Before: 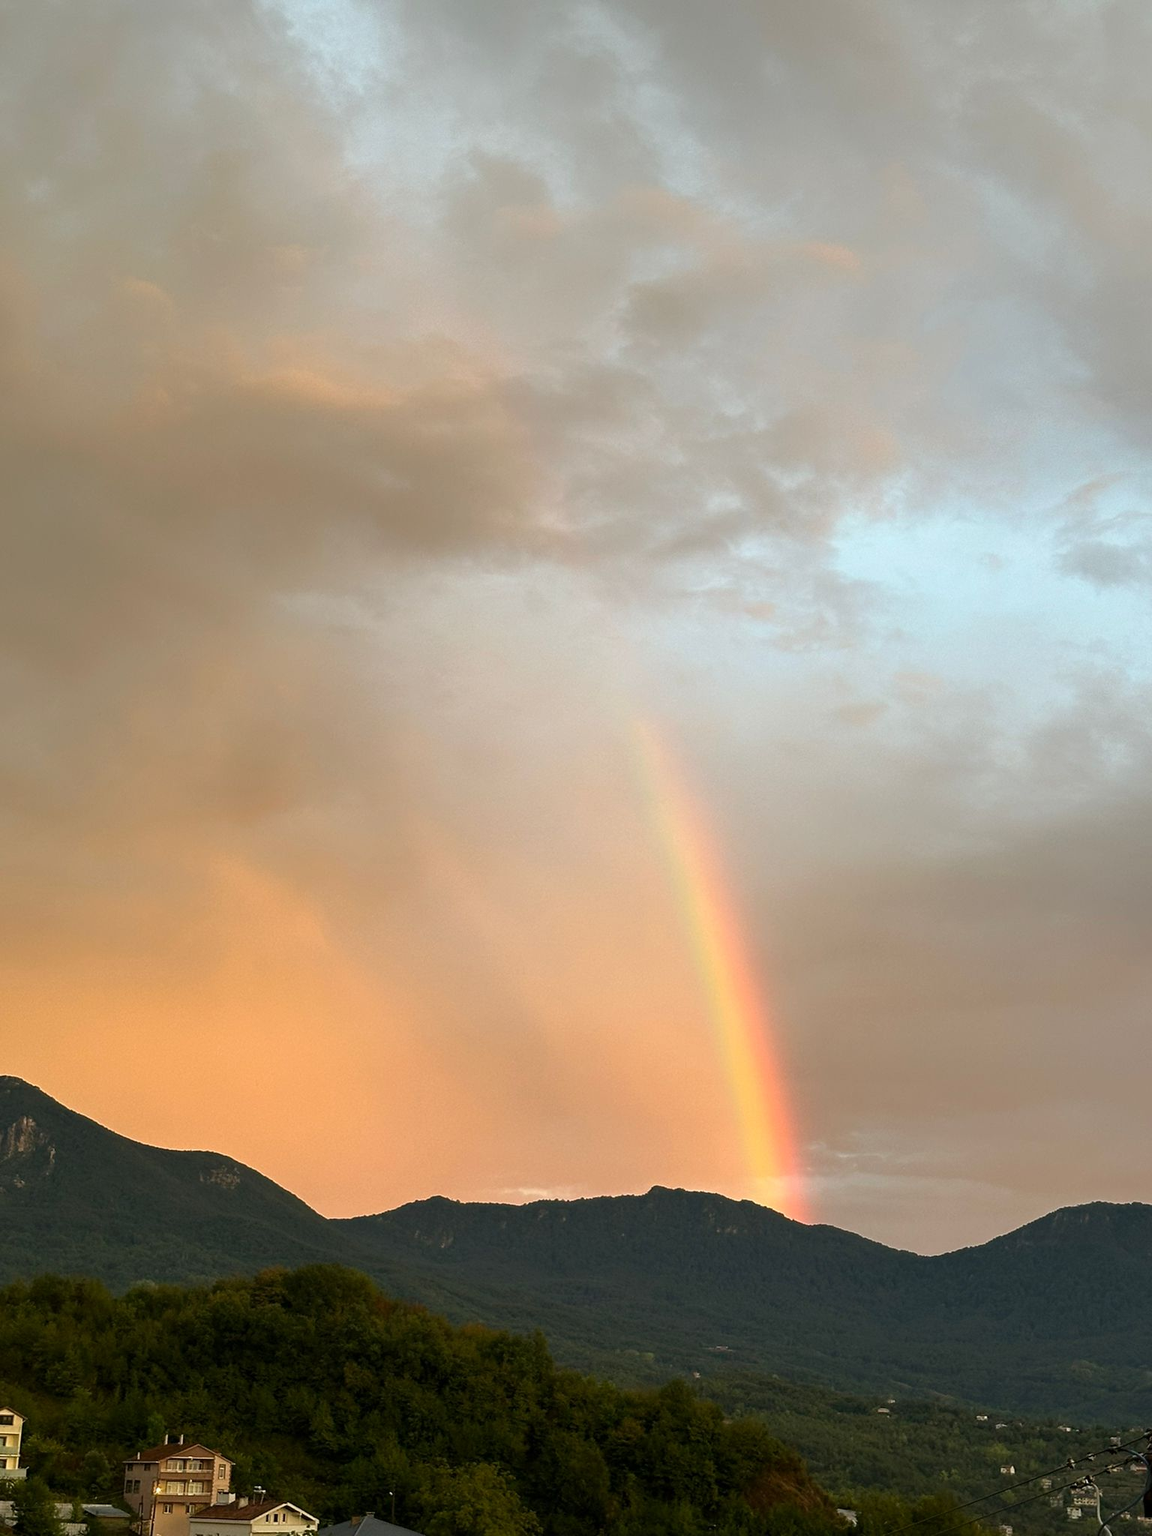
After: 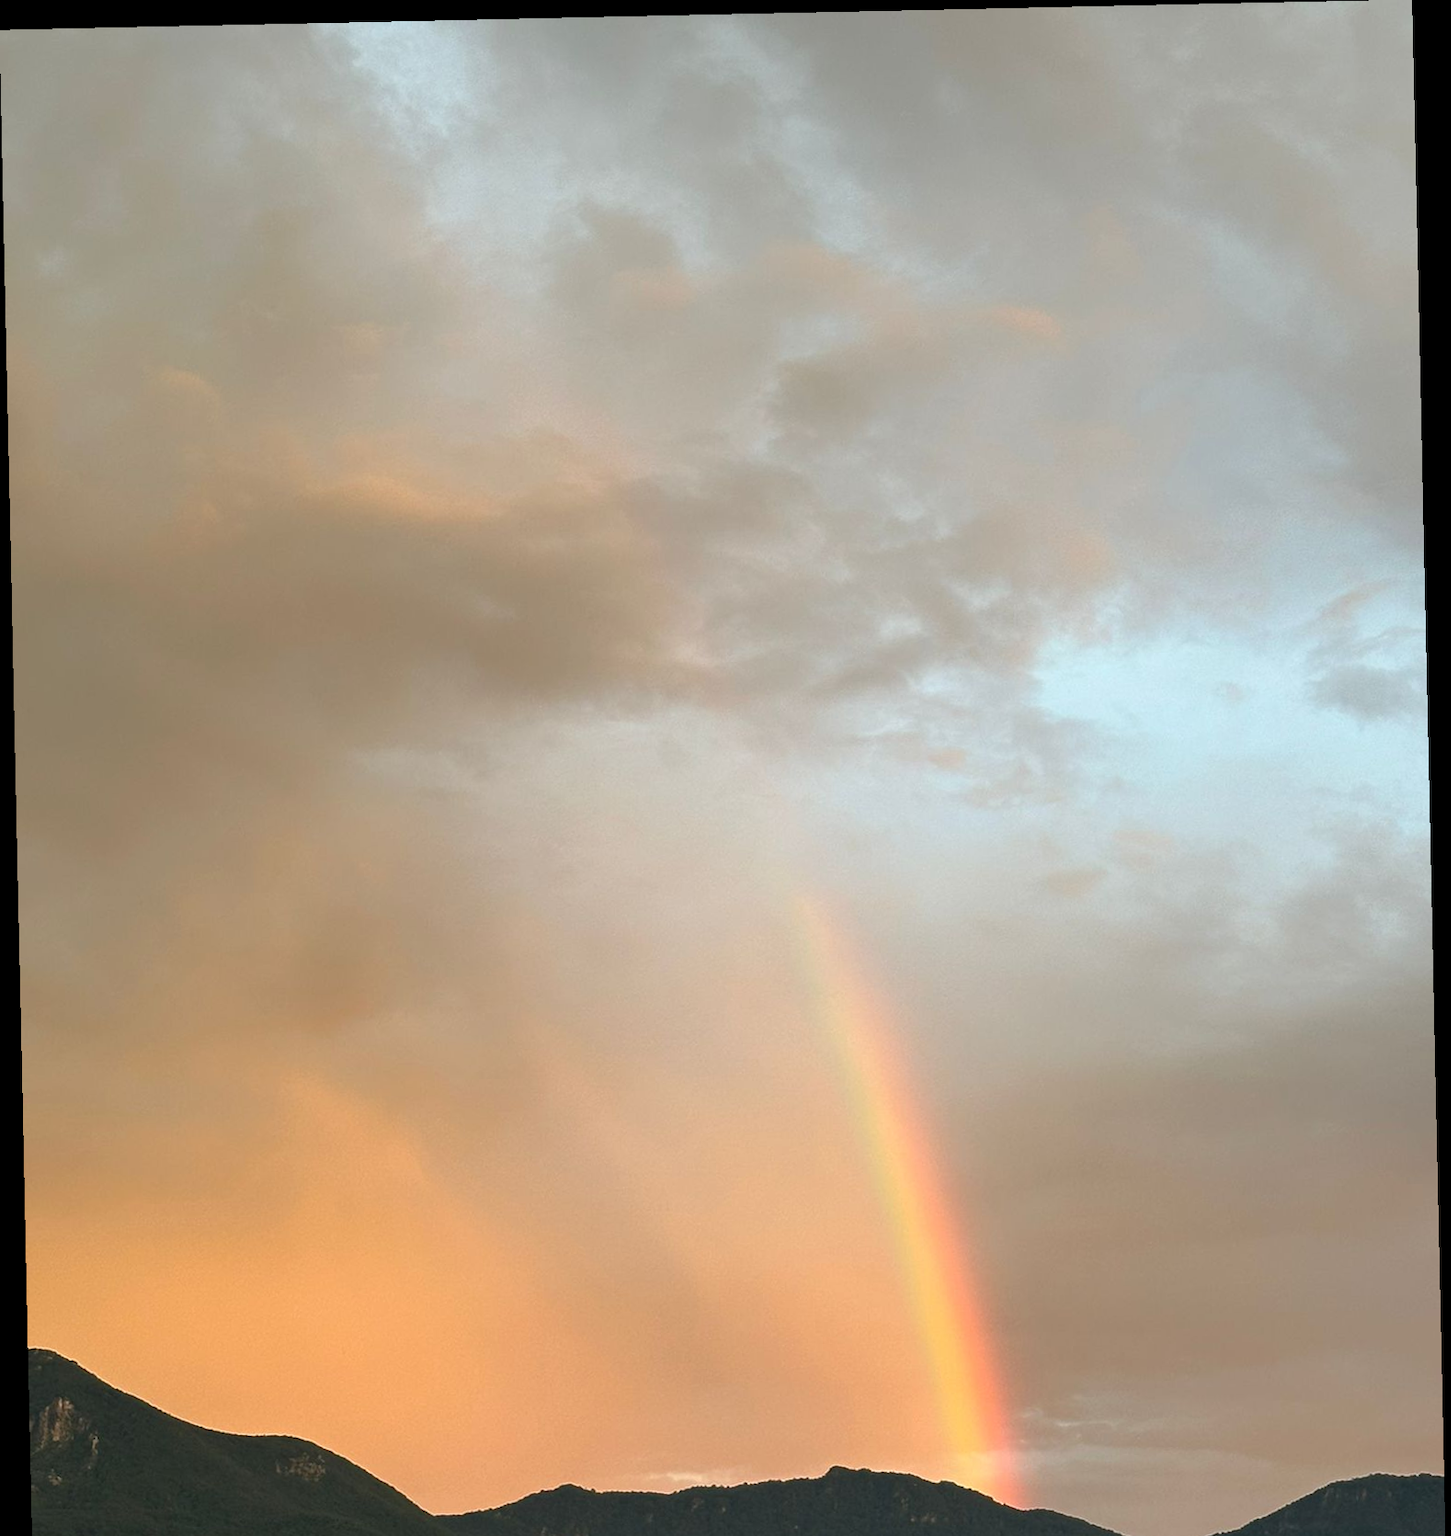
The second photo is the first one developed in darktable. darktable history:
rotate and perspective: rotation -1.24°, automatic cropping off
crop: bottom 19.644%
